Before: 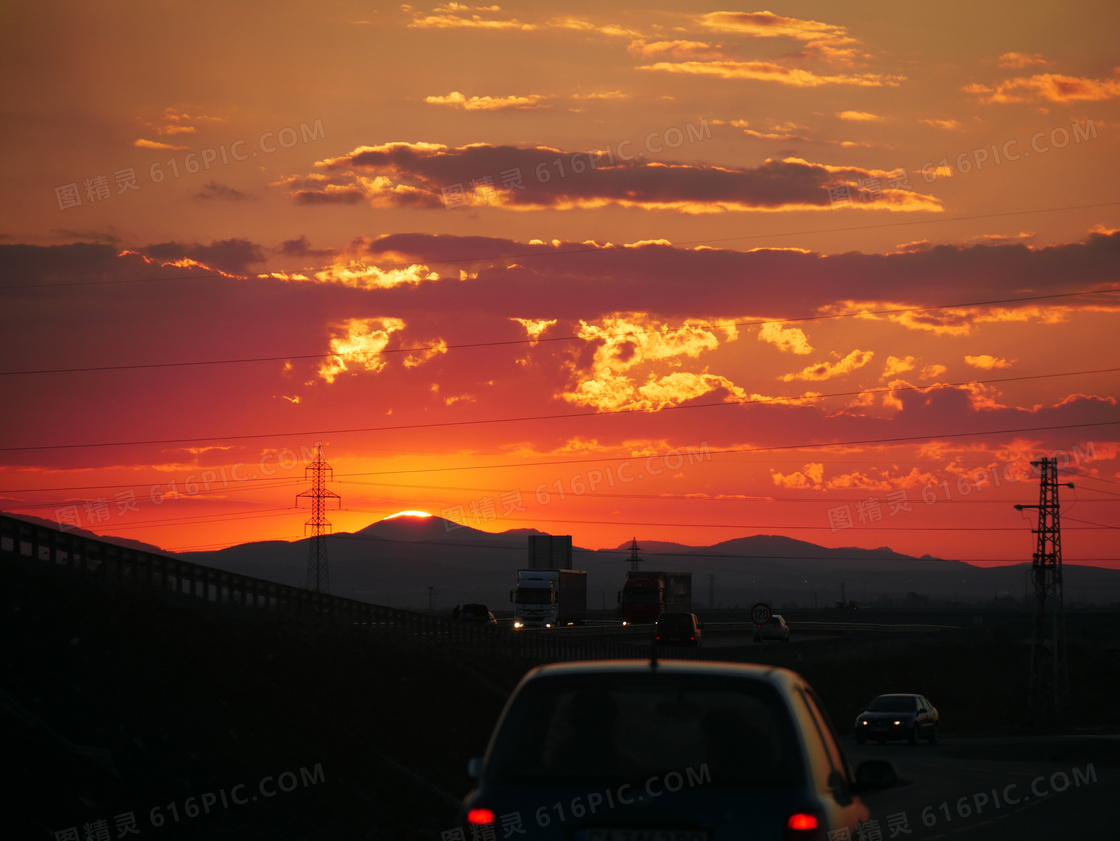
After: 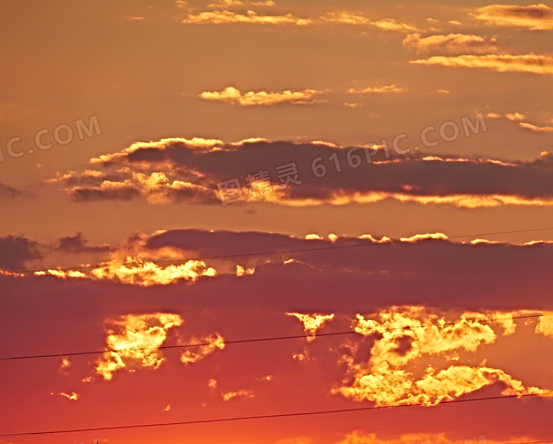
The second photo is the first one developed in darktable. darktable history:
sharpen: radius 3.69, amount 0.928
levels: levels [0, 0.498, 0.996]
crop: left 19.556%, right 30.401%, bottom 46.458%
rotate and perspective: rotation -0.45°, automatic cropping original format, crop left 0.008, crop right 0.992, crop top 0.012, crop bottom 0.988
